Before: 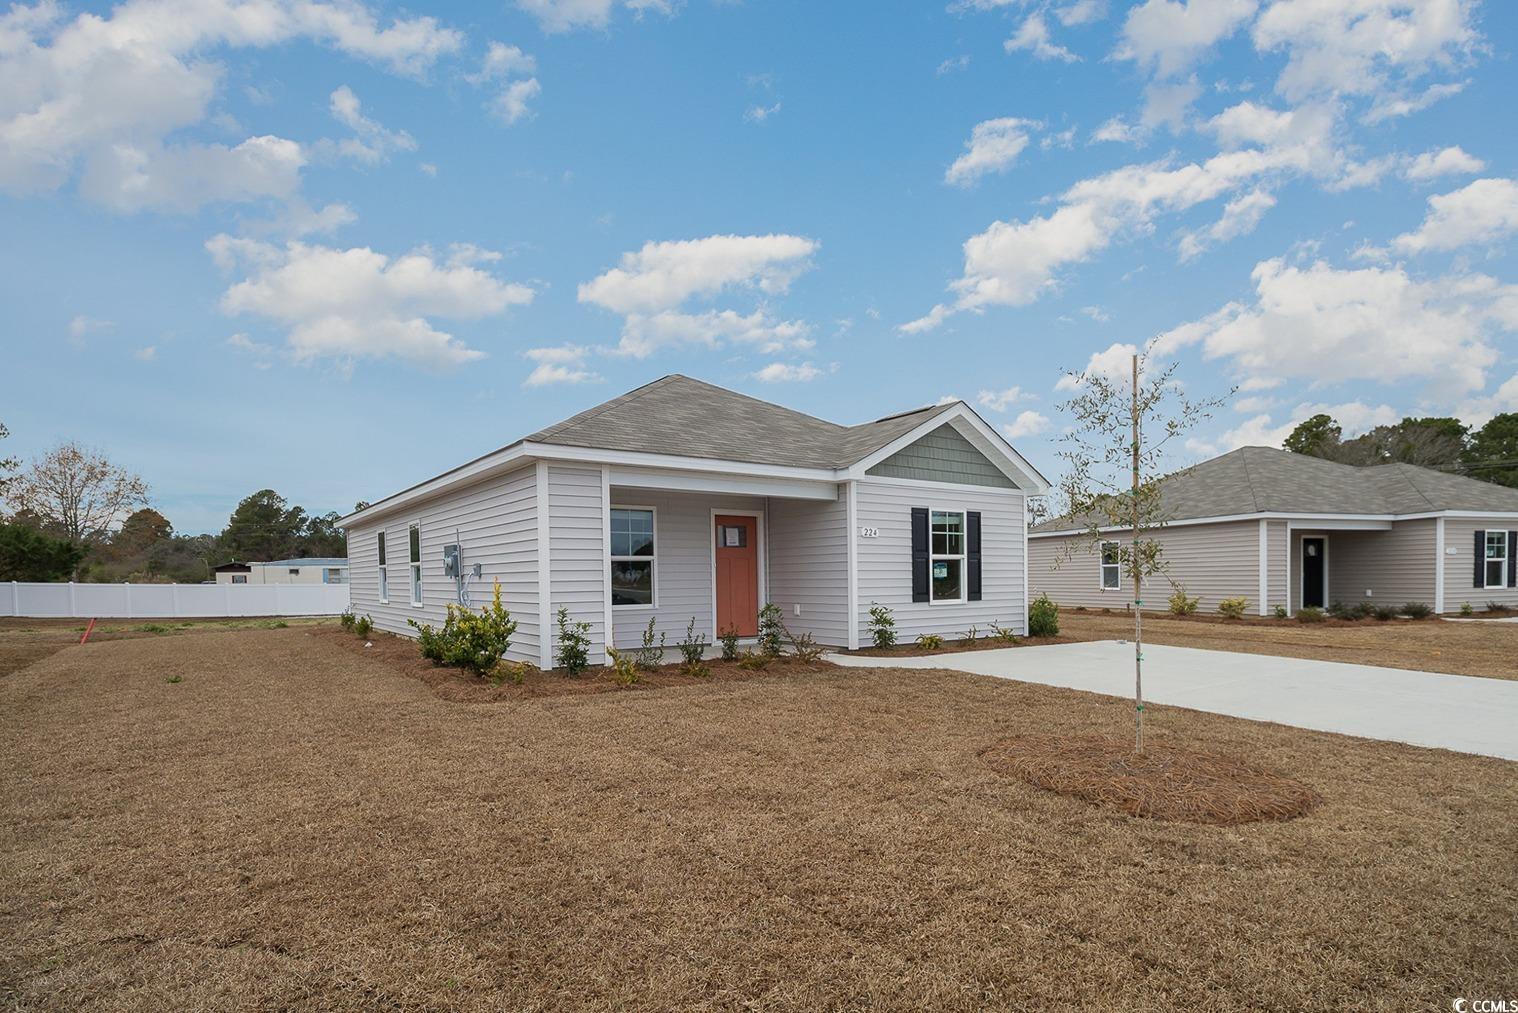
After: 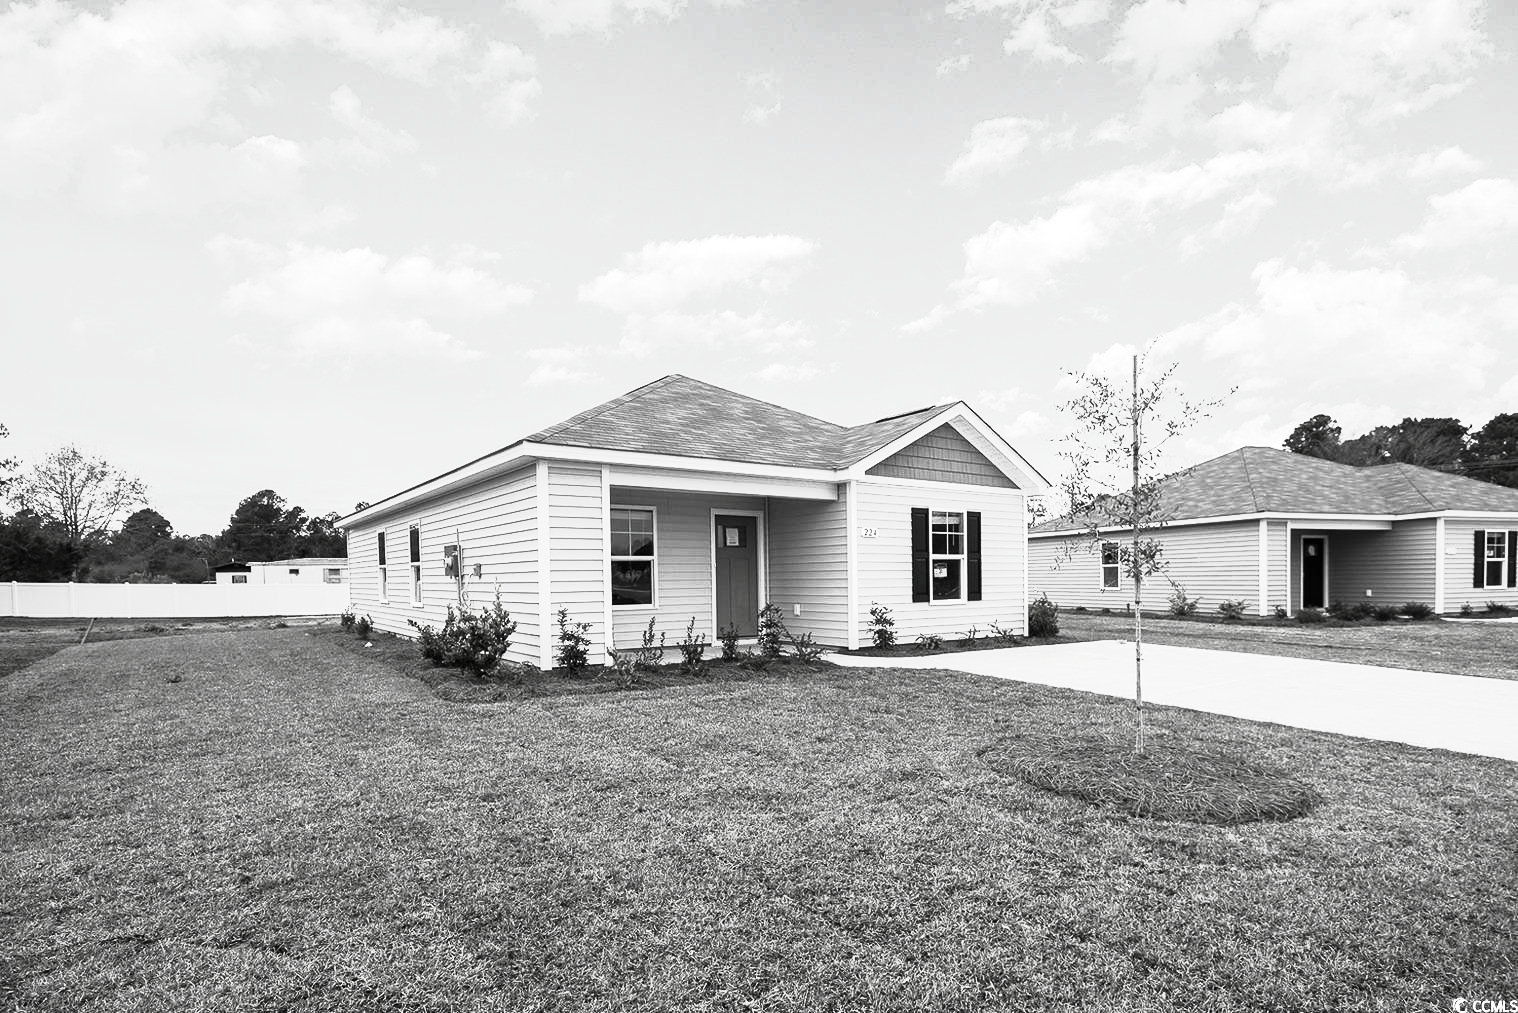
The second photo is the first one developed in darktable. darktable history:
color balance rgb: linear chroma grading › global chroma 18.507%, perceptual saturation grading › global saturation 15.33%, perceptual saturation grading › highlights -19.464%, perceptual saturation grading › shadows 20.179%, contrast -19.982%
exposure: black level correction 0, exposure 1.095 EV, compensate highlight preservation false
tone curve: curves: ch0 [(0, 0) (0.003, 0.005) (0.011, 0.018) (0.025, 0.041) (0.044, 0.072) (0.069, 0.113) (0.1, 0.163) (0.136, 0.221) (0.177, 0.289) (0.224, 0.366) (0.277, 0.452) (0.335, 0.546) (0.399, 0.65) (0.468, 0.763) (0.543, 0.885) (0.623, 0.93) (0.709, 0.946) (0.801, 0.963) (0.898, 0.981) (1, 1)], color space Lab, independent channels, preserve colors none
contrast brightness saturation: contrast -0.026, brightness -0.601, saturation -0.992
